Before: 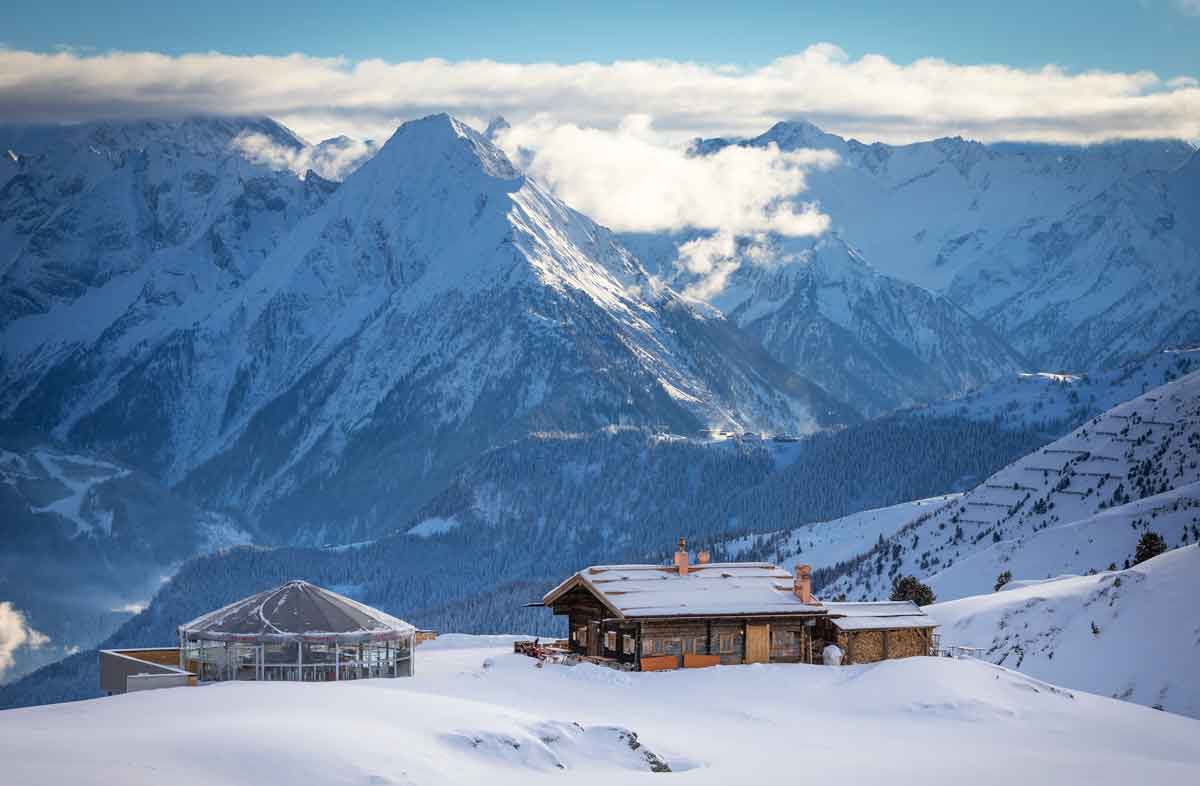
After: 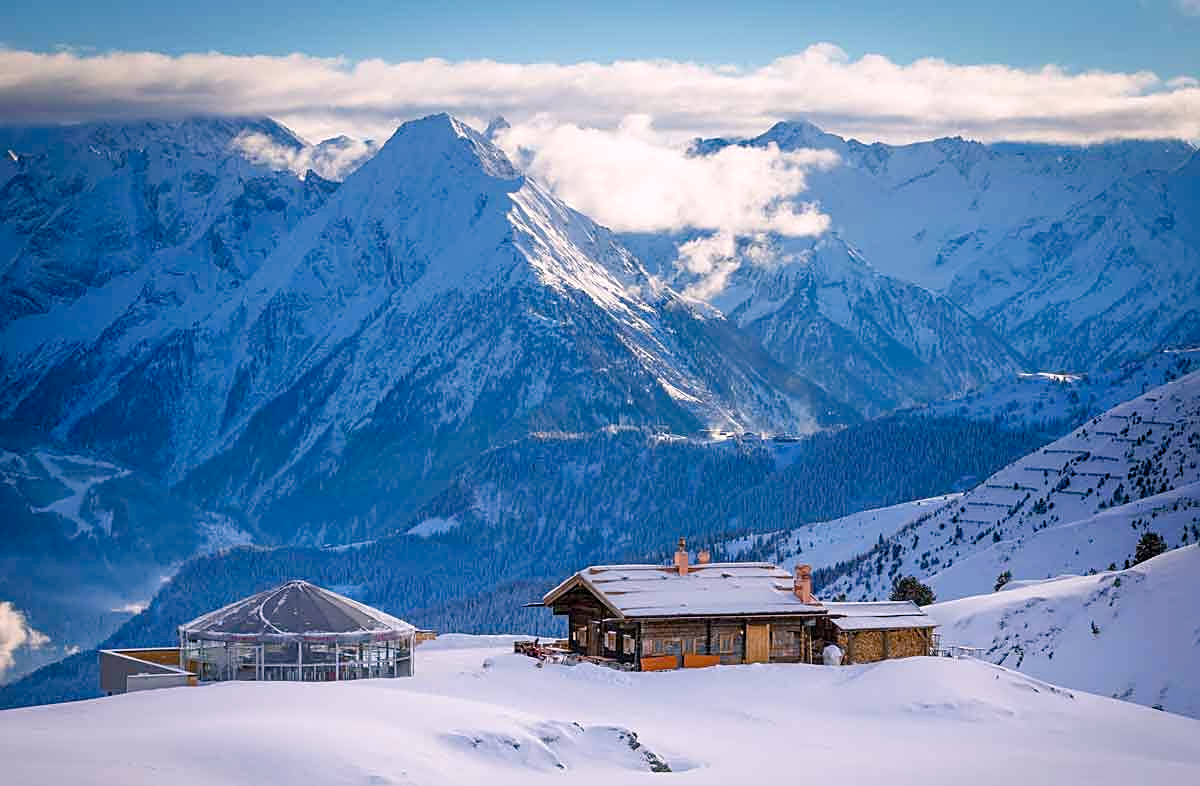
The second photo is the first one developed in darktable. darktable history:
sharpen: on, module defaults
color balance rgb: shadows lift › chroma 2.002%, shadows lift › hue 248.54°, highlights gain › chroma 1.551%, highlights gain › hue 311.81°, perceptual saturation grading › global saturation 20%, perceptual saturation grading › highlights -25.21%, perceptual saturation grading › shadows 49.656%
